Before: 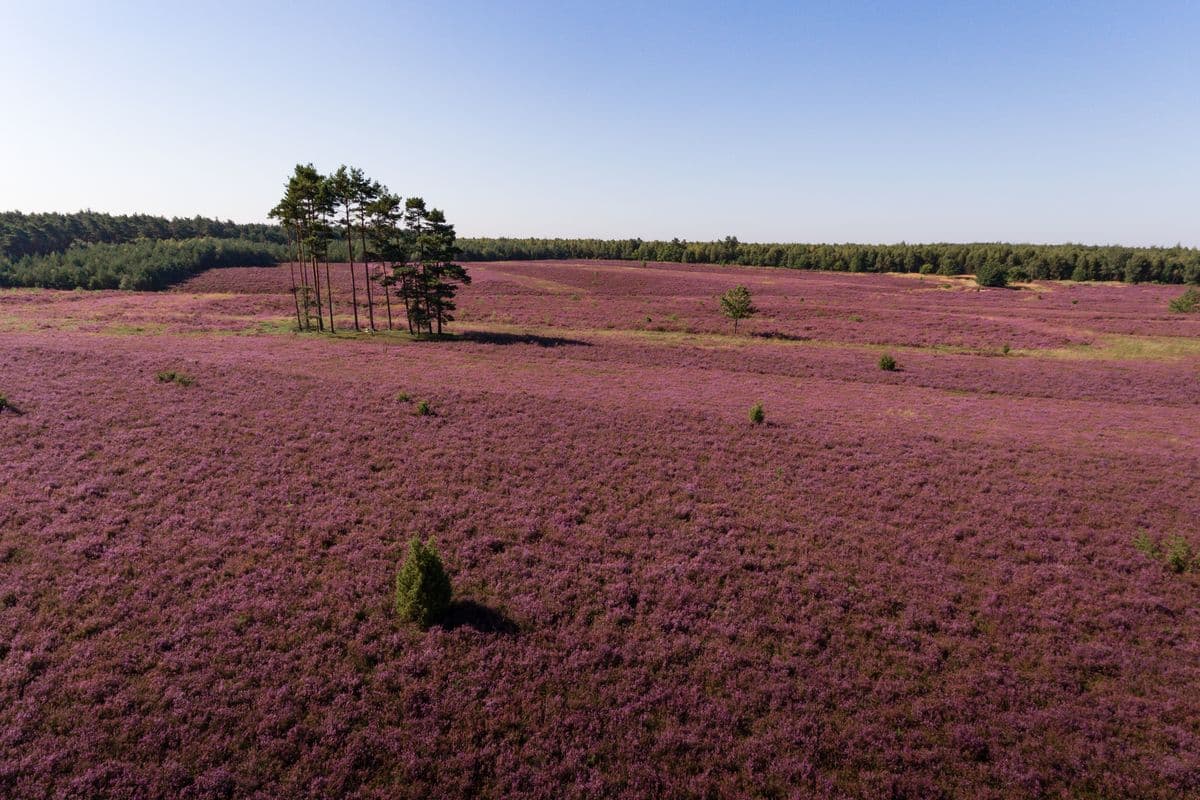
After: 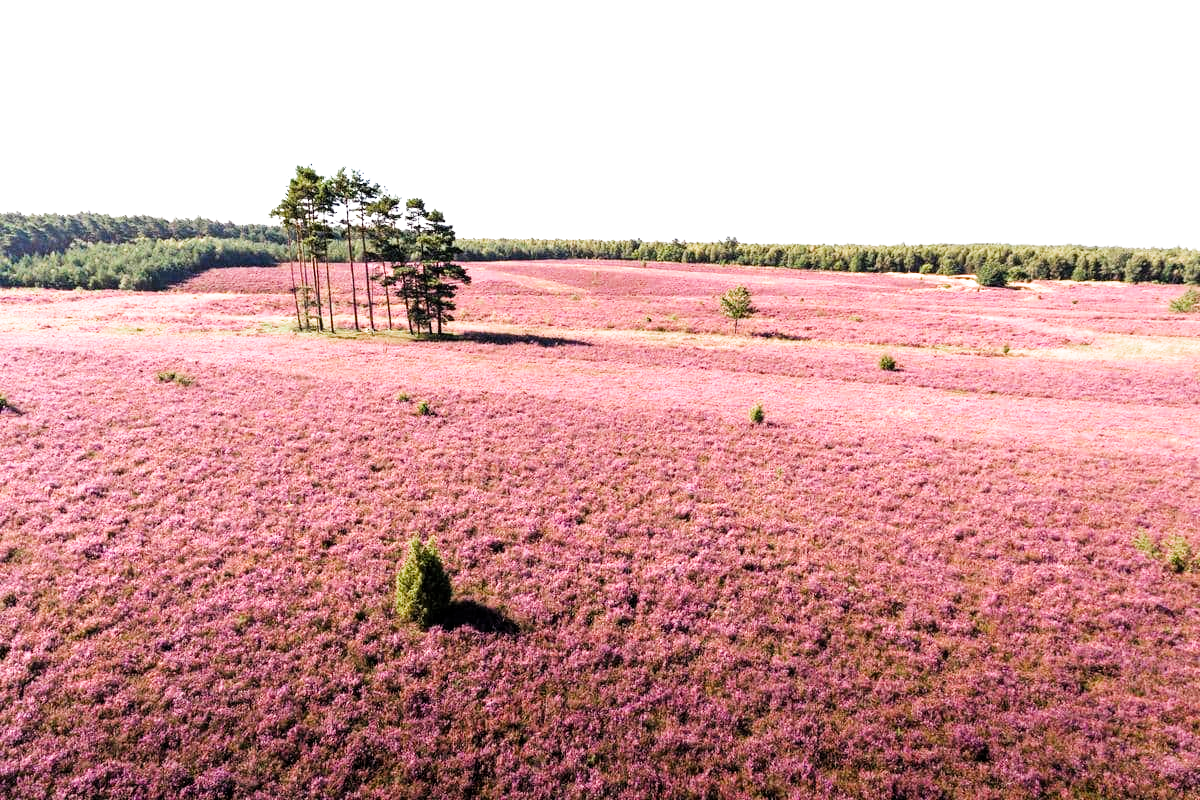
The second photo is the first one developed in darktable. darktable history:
exposure: black level correction 0, exposure 2.142 EV, compensate highlight preservation false
filmic rgb: middle gray luminance 12.55%, black relative exposure -10.12 EV, white relative exposure 3.46 EV, target black luminance 0%, hardness 5.67, latitude 44.77%, contrast 1.219, highlights saturation mix 4.53%, shadows ↔ highlights balance 26.46%, color science v4 (2020)
tone equalizer: on, module defaults
